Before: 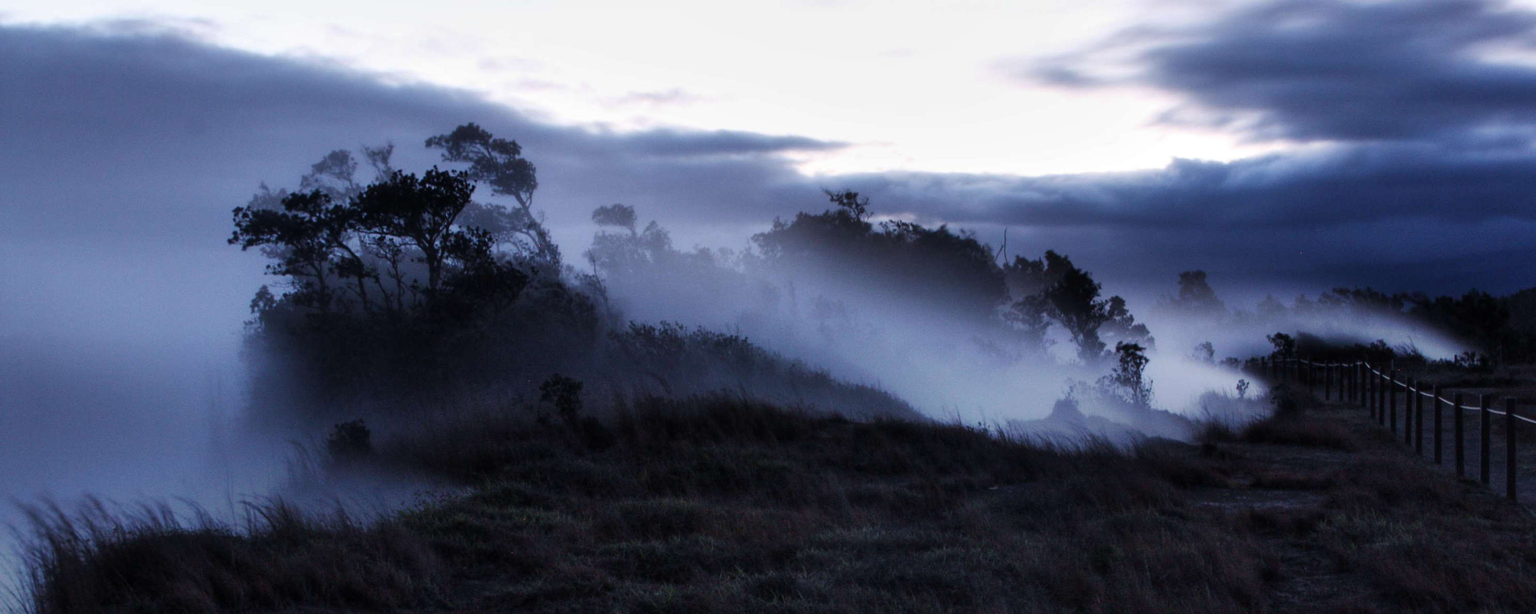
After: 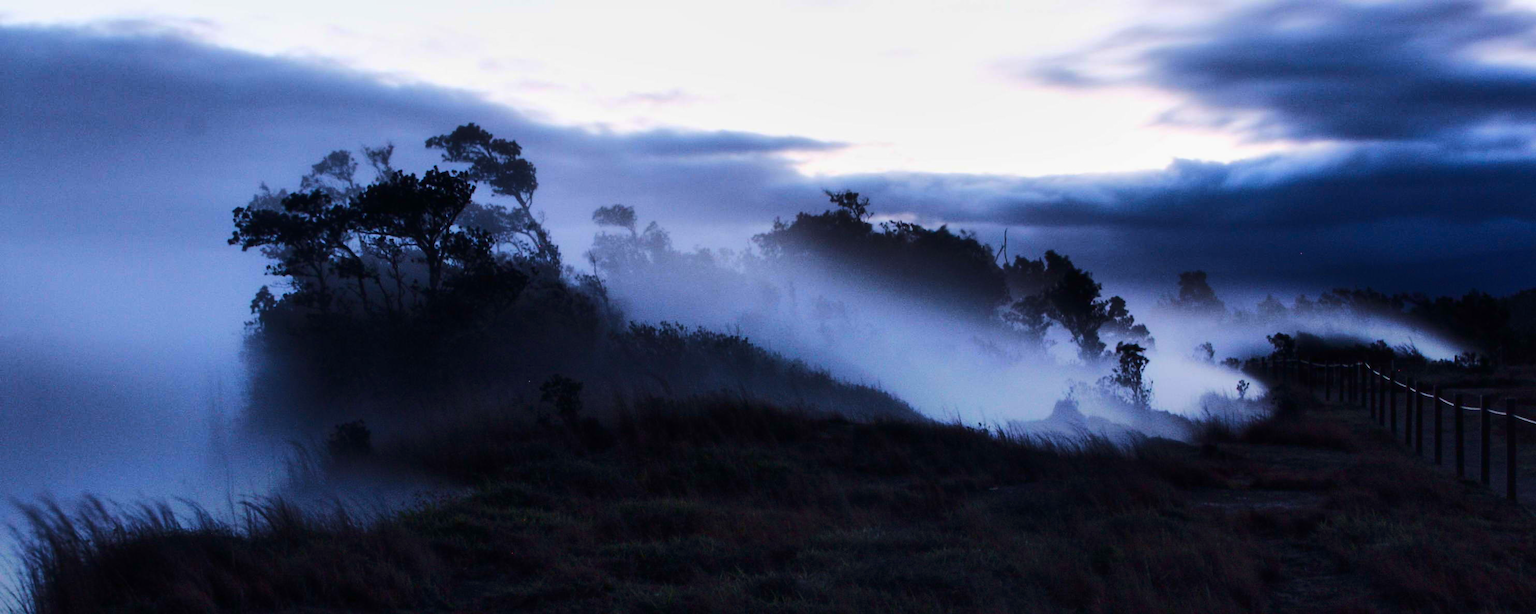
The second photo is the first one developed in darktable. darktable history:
tone curve: curves: ch0 [(0, 0.003) (0.211, 0.174) (0.482, 0.519) (0.843, 0.821) (0.992, 0.971)]; ch1 [(0, 0) (0.276, 0.206) (0.393, 0.364) (0.482, 0.477) (0.506, 0.5) (0.523, 0.523) (0.572, 0.592) (0.635, 0.665) (0.695, 0.759) (1, 1)]; ch2 [(0, 0) (0.438, 0.456) (0.498, 0.497) (0.536, 0.527) (0.562, 0.584) (0.619, 0.602) (0.698, 0.698) (1, 1)], color space Lab, linked channels, preserve colors none
contrast brightness saturation: contrast 0.164, saturation 0.33
